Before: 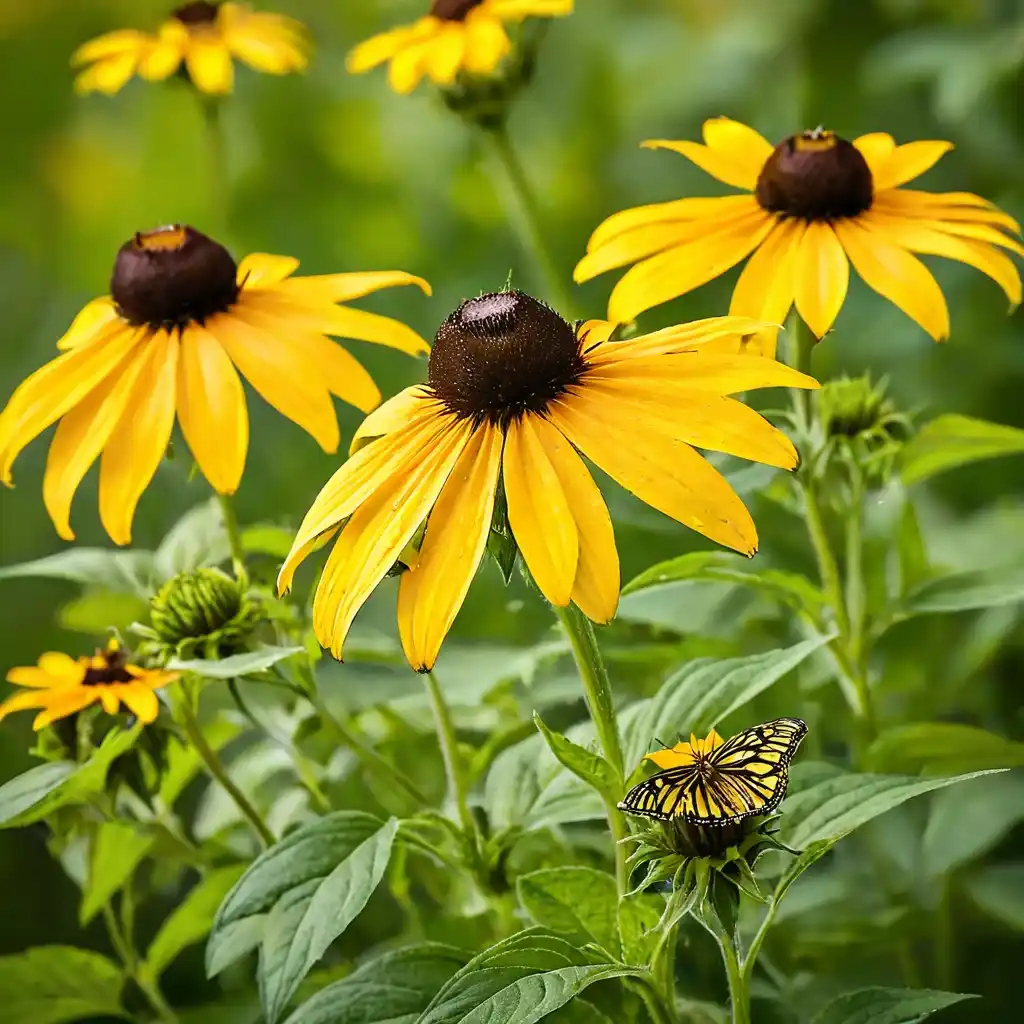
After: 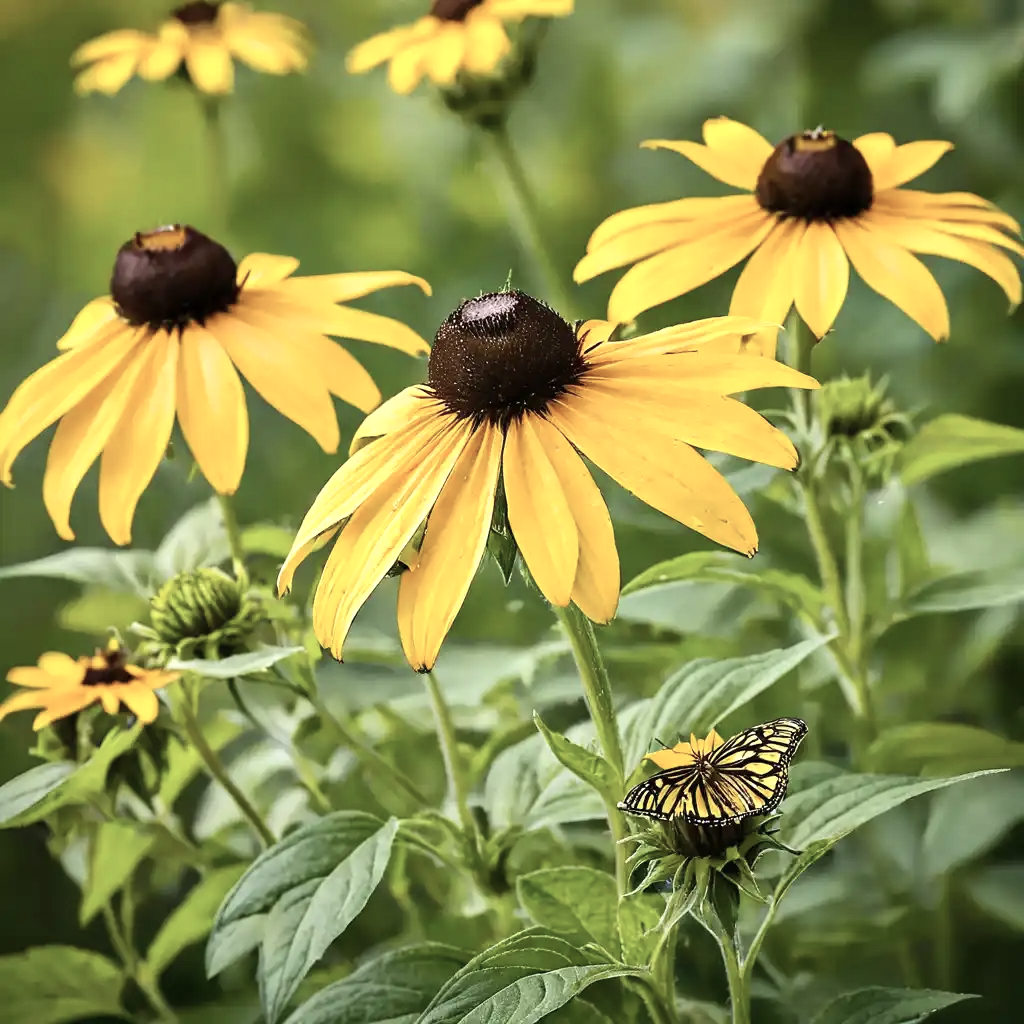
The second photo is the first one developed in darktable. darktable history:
exposure: exposure 0.202 EV, compensate highlight preservation false
contrast brightness saturation: contrast 0.096, saturation -0.296
